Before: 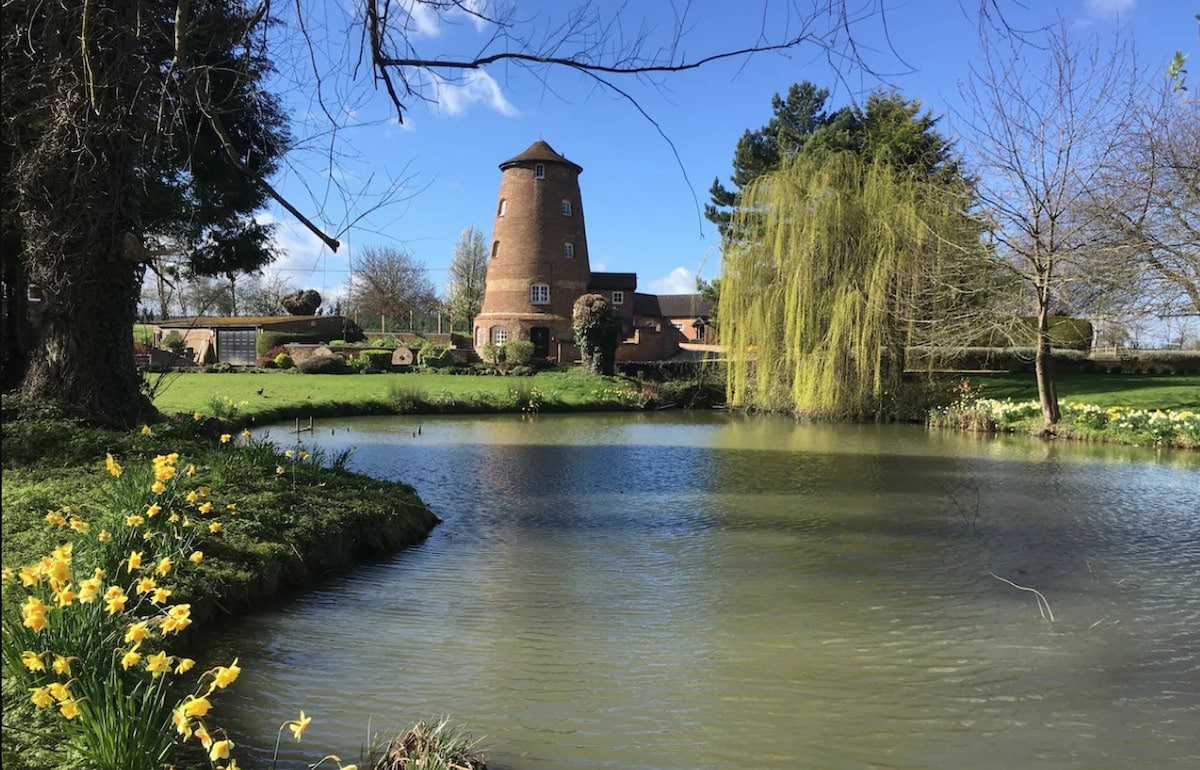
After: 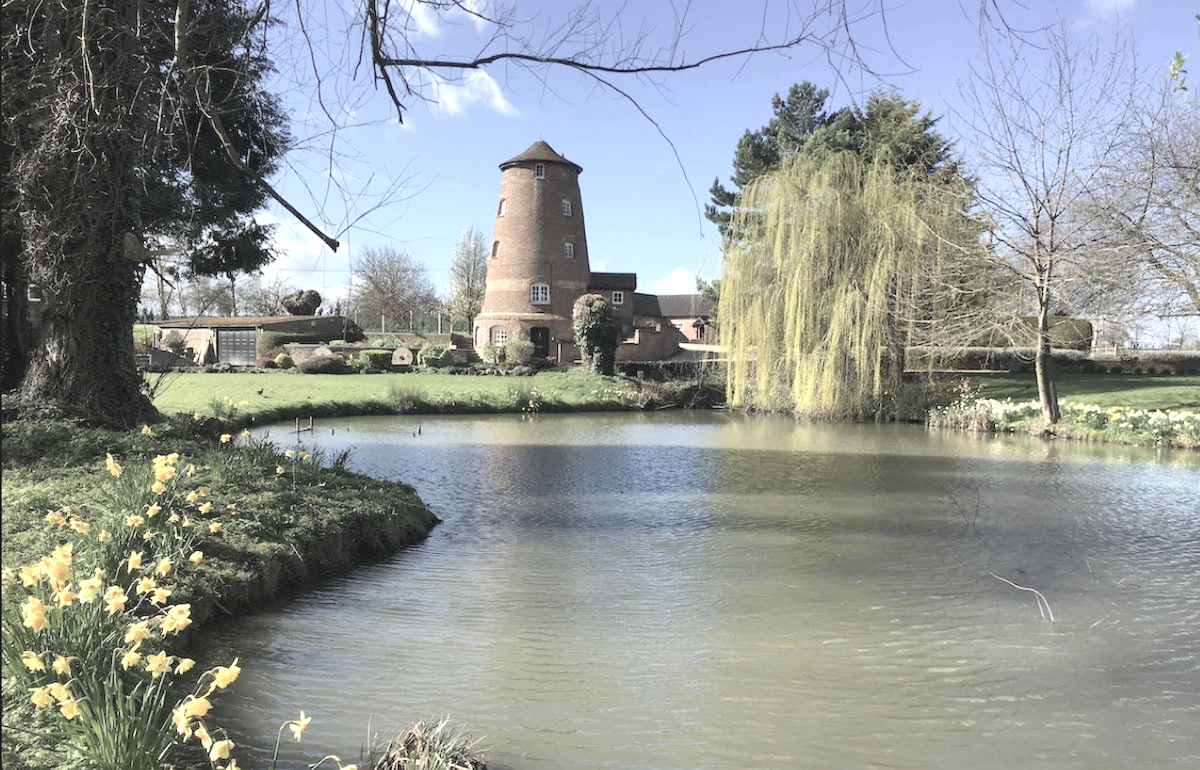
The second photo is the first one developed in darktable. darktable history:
contrast brightness saturation: brightness 0.18, saturation -0.519
exposure: black level correction 0, exposure 0.592 EV, compensate highlight preservation false
